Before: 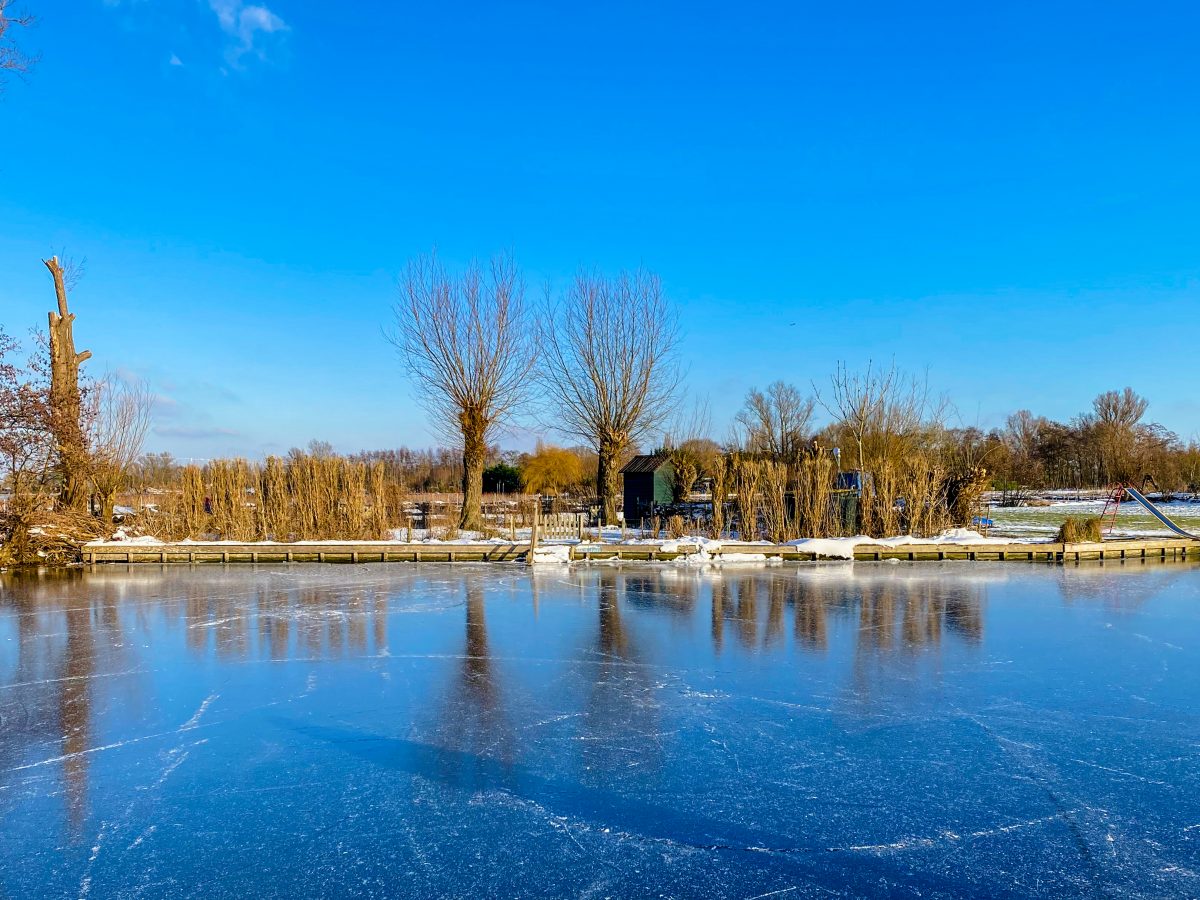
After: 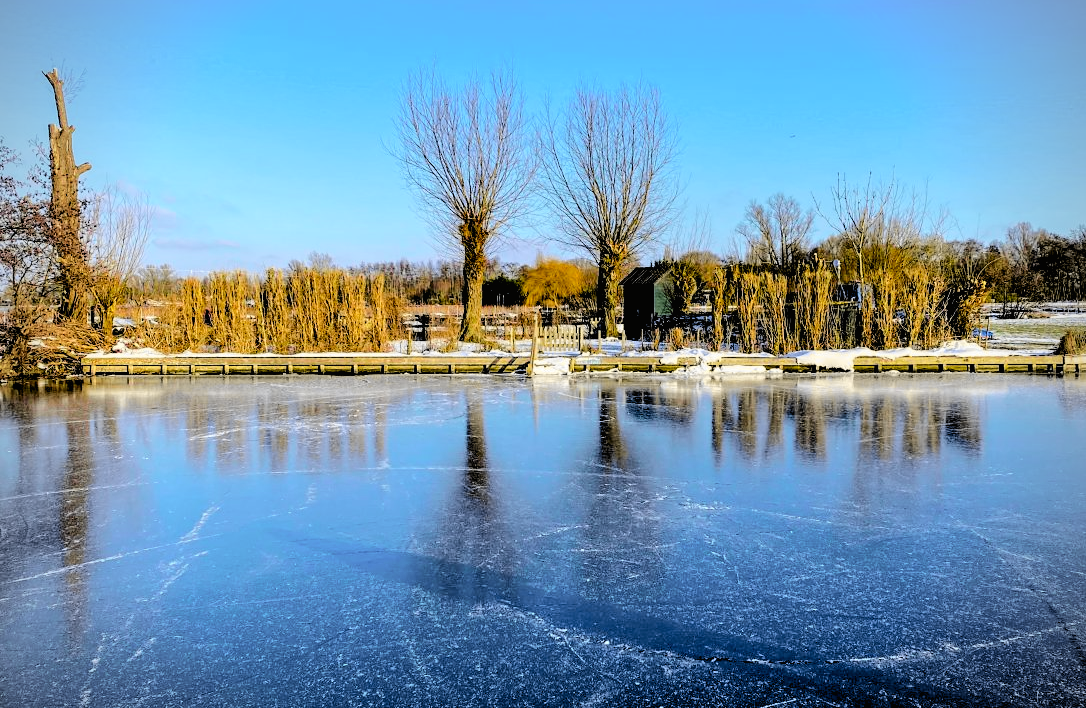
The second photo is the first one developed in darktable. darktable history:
vignetting: on, module defaults
tone curve: curves: ch0 [(0, 0.01) (0.097, 0.07) (0.204, 0.173) (0.447, 0.517) (0.539, 0.624) (0.733, 0.791) (0.879, 0.898) (1, 0.98)]; ch1 [(0, 0) (0.393, 0.415) (0.447, 0.448) (0.485, 0.494) (0.523, 0.509) (0.545, 0.544) (0.574, 0.578) (0.648, 0.674) (1, 1)]; ch2 [(0, 0) (0.369, 0.388) (0.449, 0.431) (0.499, 0.5) (0.521, 0.517) (0.53, 0.54) (0.564, 0.569) (0.674, 0.735) (1, 1)], color space Lab, independent channels, preserve colors none
rgb levels: levels [[0.029, 0.461, 0.922], [0, 0.5, 1], [0, 0.5, 1]]
crop: top 20.916%, right 9.437%, bottom 0.316%
